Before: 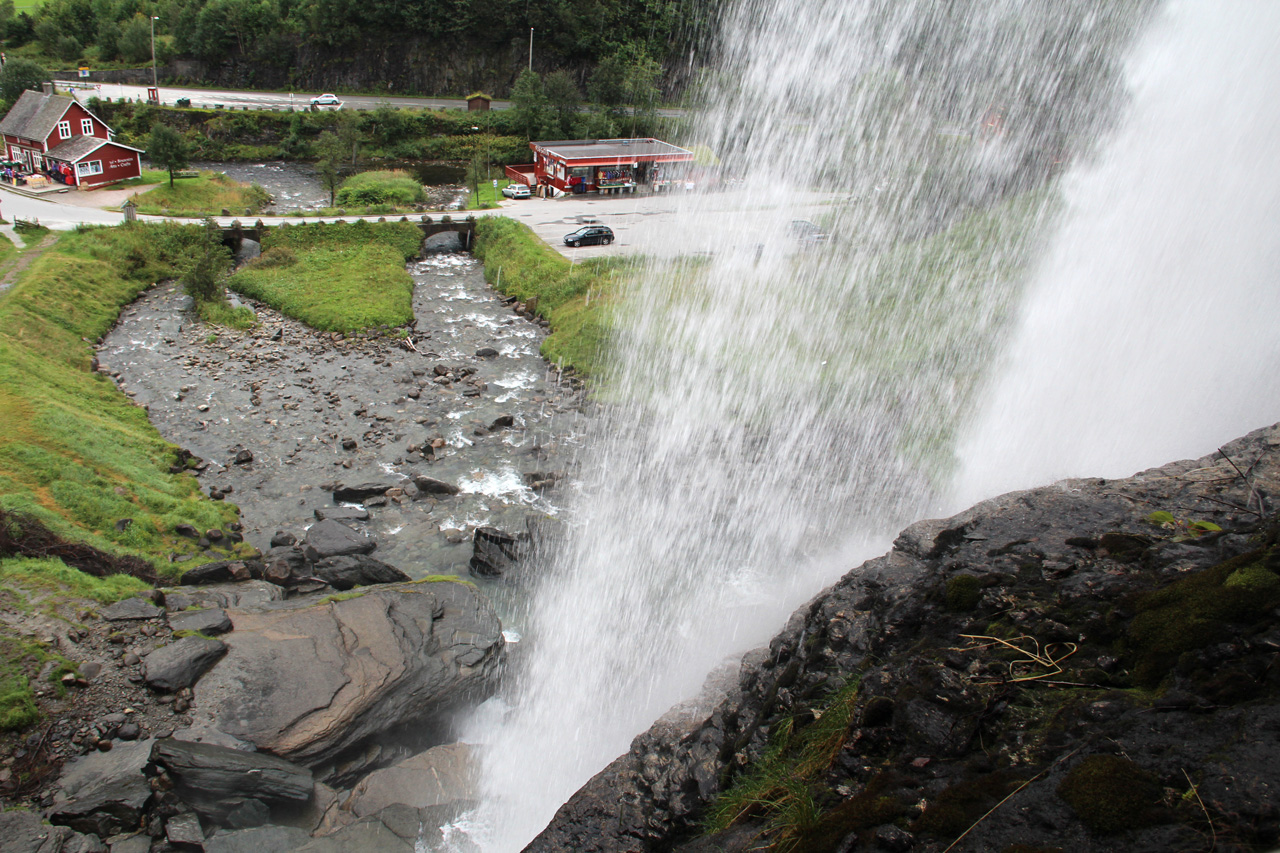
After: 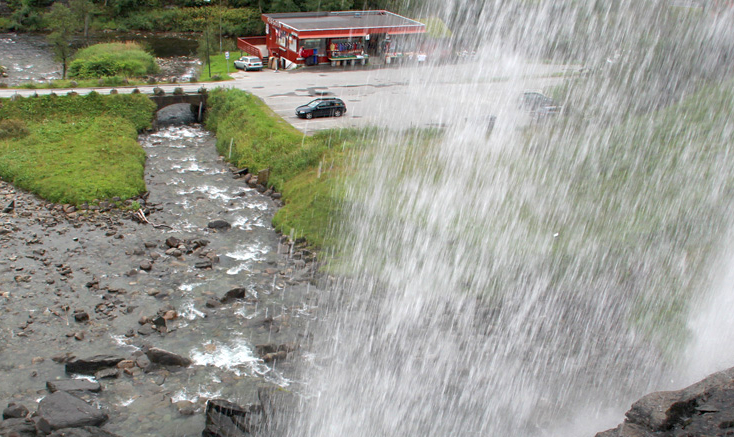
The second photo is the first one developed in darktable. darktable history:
exposure: black level correction 0.005, exposure 0.015 EV, compensate highlight preservation false
crop: left 21.015%, top 15.021%, right 21.57%, bottom 33.747%
shadows and highlights: on, module defaults
